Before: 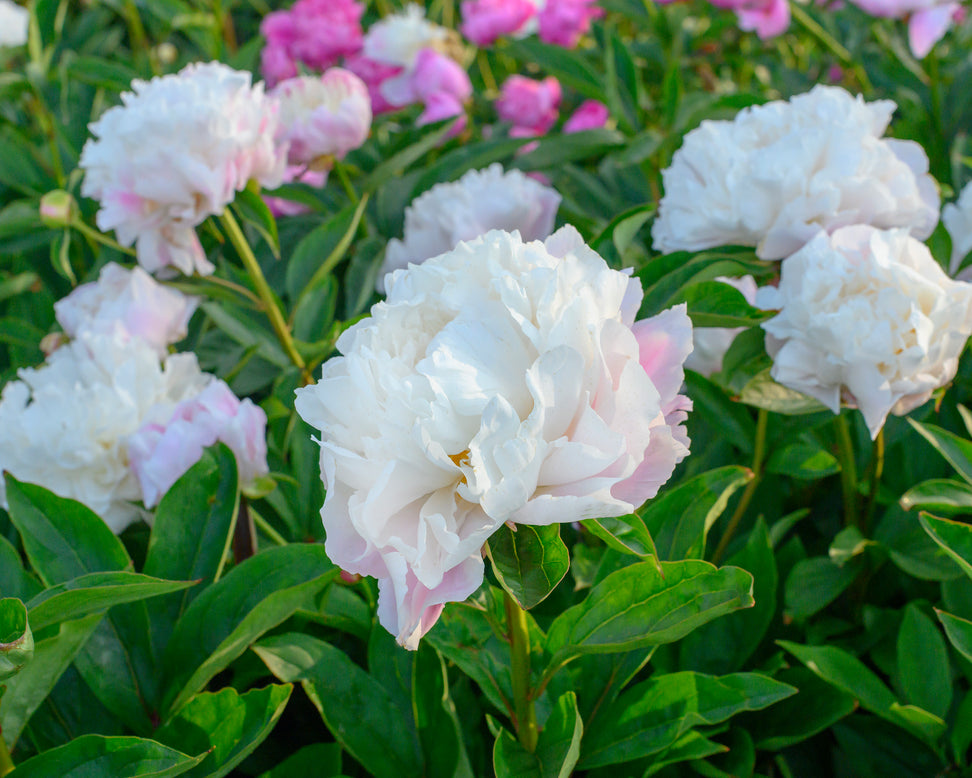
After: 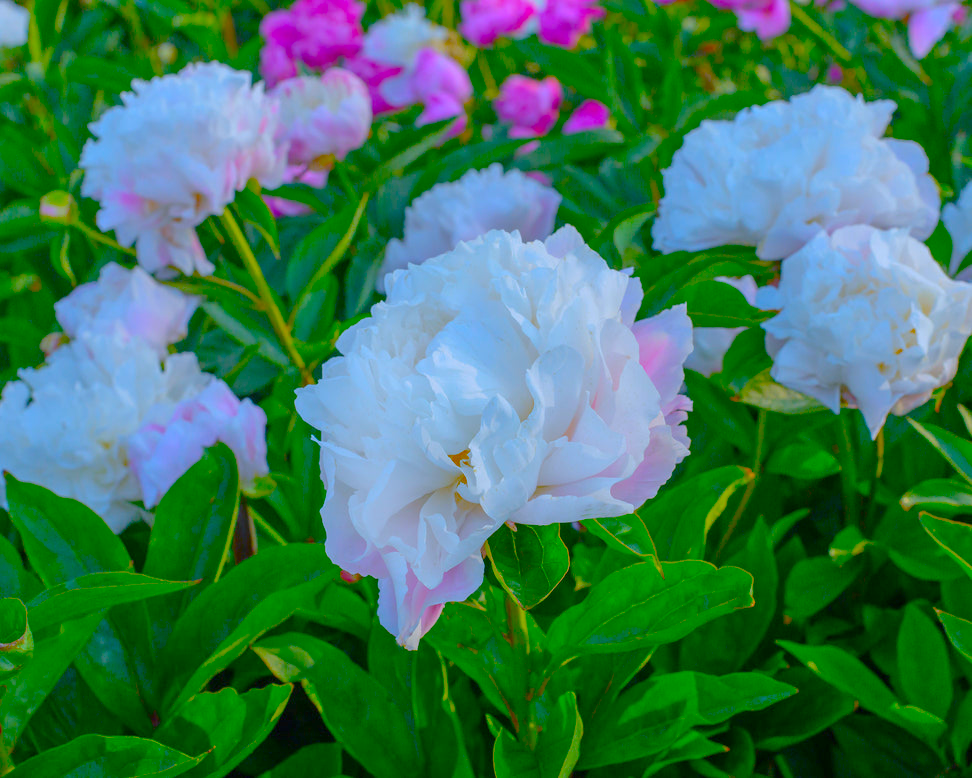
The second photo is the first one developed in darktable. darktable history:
white balance: red 0.926, green 1.003, blue 1.133
color balance: input saturation 134.34%, contrast -10.04%, contrast fulcrum 19.67%, output saturation 133.51%
tone equalizer: -8 EV 0.25 EV, -7 EV 0.417 EV, -6 EV 0.417 EV, -5 EV 0.25 EV, -3 EV -0.25 EV, -2 EV -0.417 EV, -1 EV -0.417 EV, +0 EV -0.25 EV, edges refinement/feathering 500, mask exposure compensation -1.57 EV, preserve details guided filter
